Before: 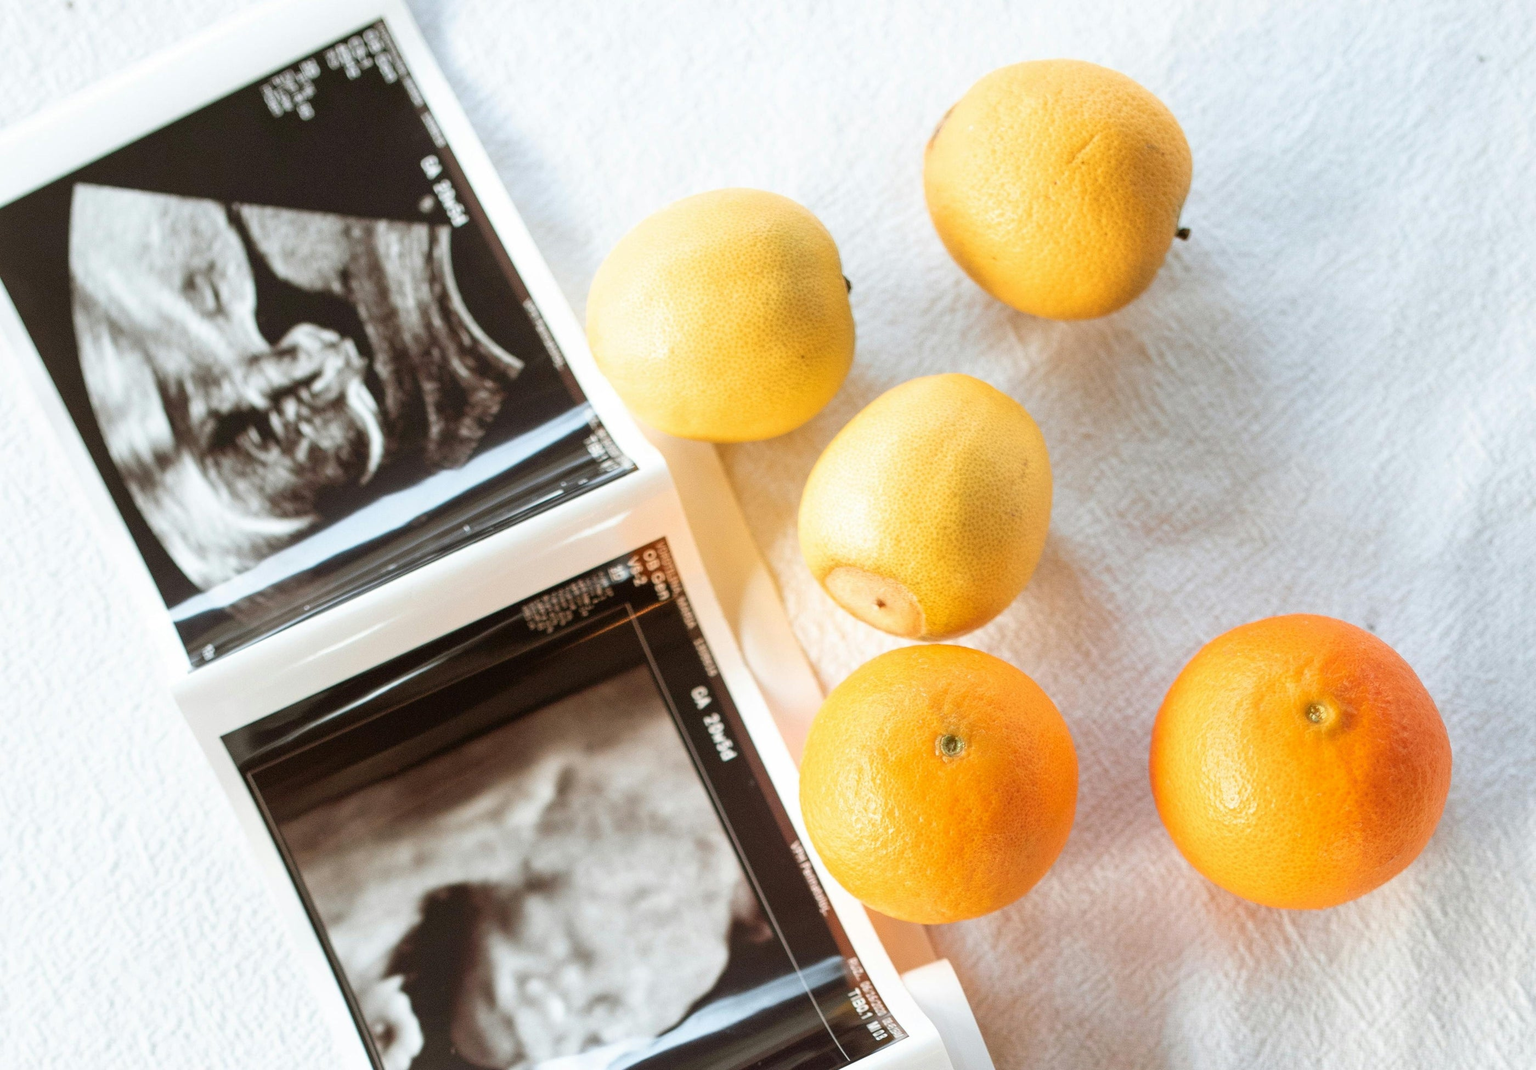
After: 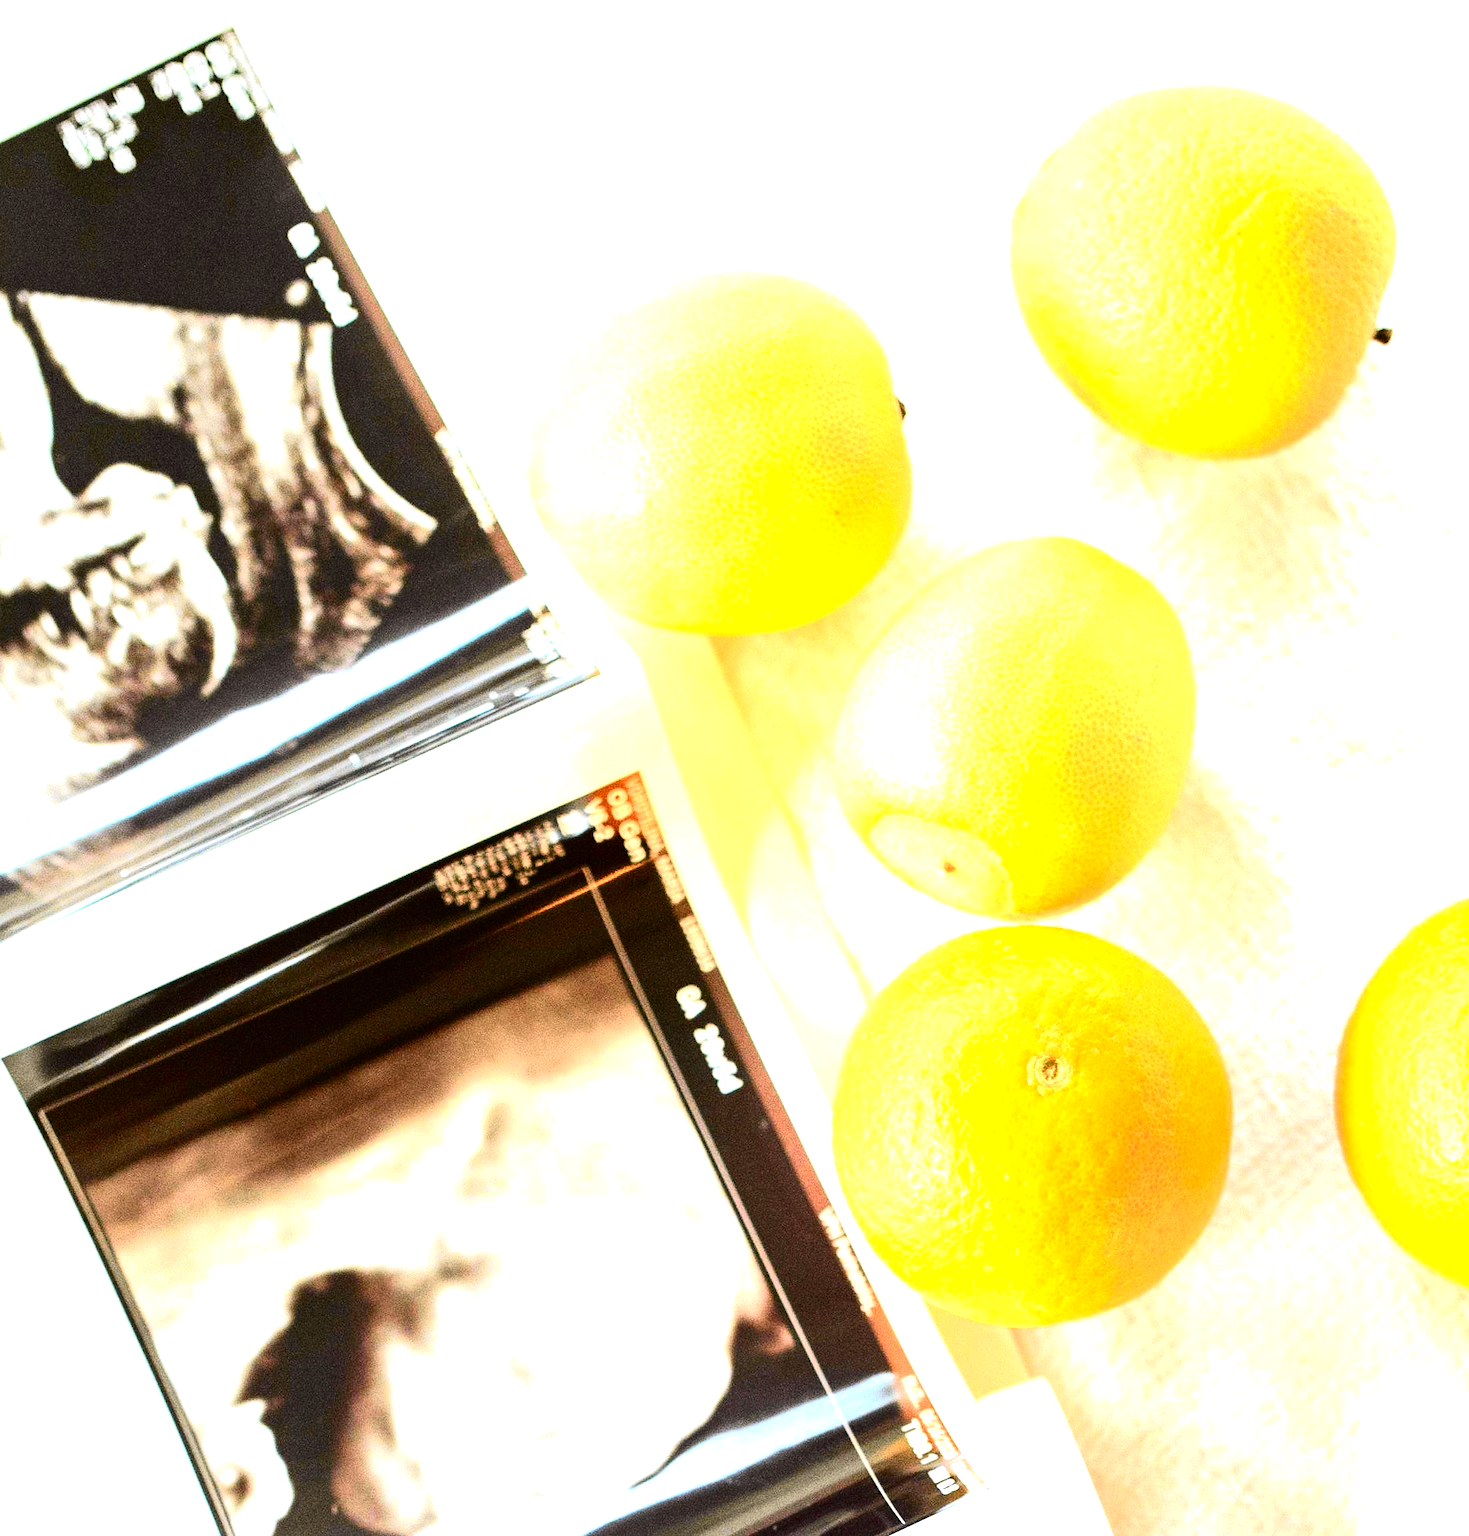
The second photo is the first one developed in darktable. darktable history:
crop and rotate: left 14.385%, right 18.948%
tone curve: curves: ch0 [(0, 0.006) (0.046, 0.011) (0.13, 0.062) (0.338, 0.327) (0.494, 0.55) (0.728, 0.835) (1, 1)]; ch1 [(0, 0) (0.346, 0.324) (0.45, 0.431) (0.5, 0.5) (0.522, 0.517) (0.55, 0.57) (1, 1)]; ch2 [(0, 0) (0.453, 0.418) (0.5, 0.5) (0.526, 0.524) (0.554, 0.598) (0.622, 0.679) (0.707, 0.761) (1, 1)], color space Lab, independent channels, preserve colors none
exposure: black level correction 0, exposure 1.2 EV, compensate highlight preservation false
tone equalizer: -8 EV -0.75 EV, -7 EV -0.7 EV, -6 EV -0.6 EV, -5 EV -0.4 EV, -3 EV 0.4 EV, -2 EV 0.6 EV, -1 EV 0.7 EV, +0 EV 0.75 EV, edges refinement/feathering 500, mask exposure compensation -1.57 EV, preserve details no
